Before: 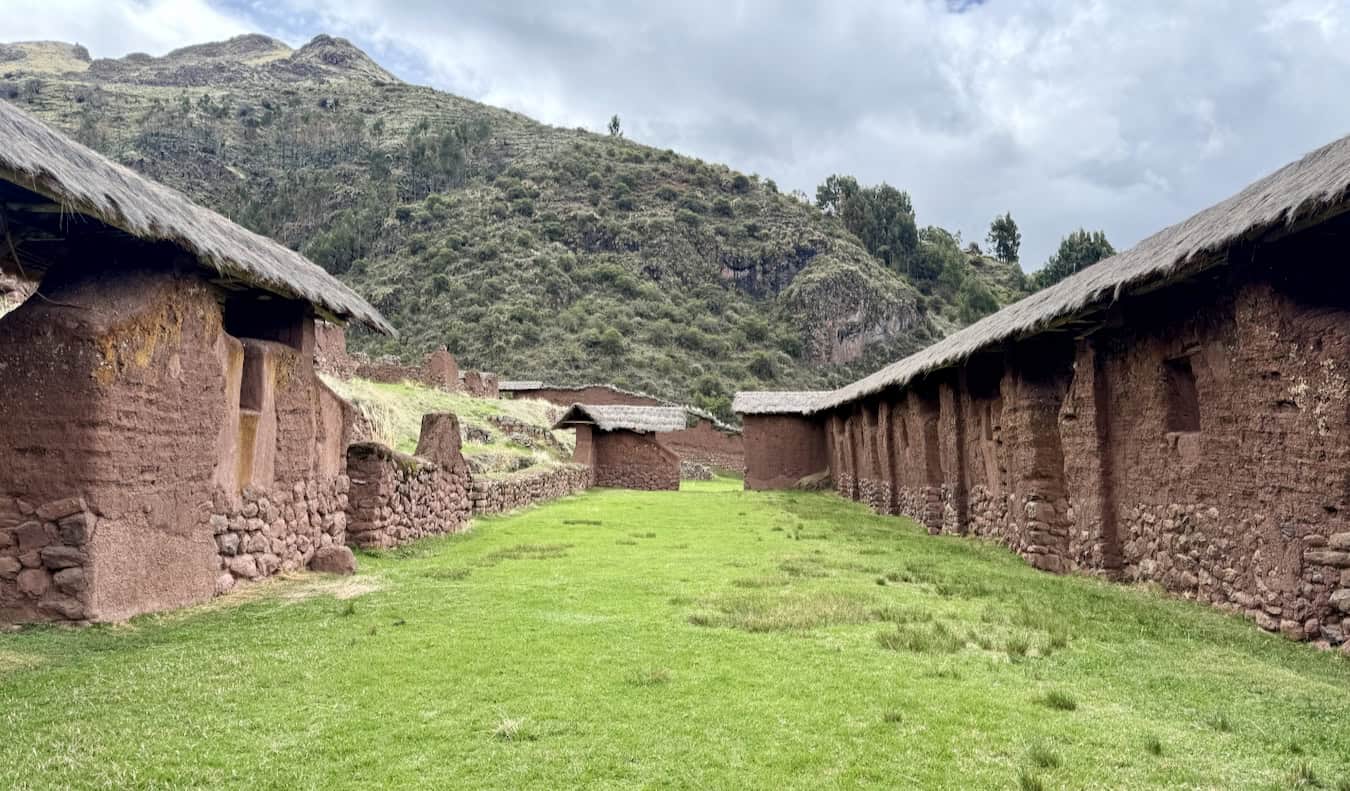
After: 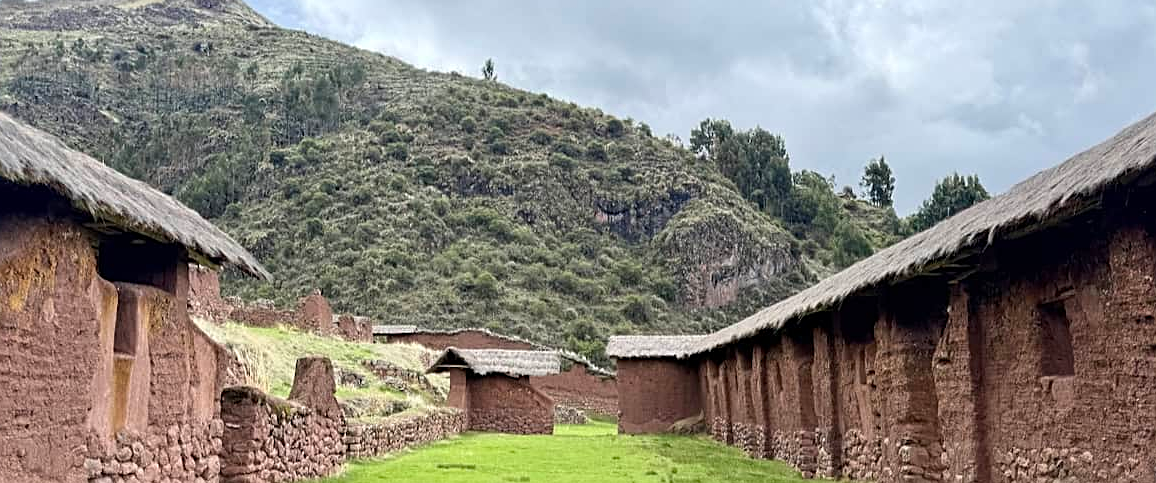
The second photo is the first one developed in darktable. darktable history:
sharpen: on, module defaults
crop and rotate: left 9.365%, top 7.12%, right 4.99%, bottom 31.694%
